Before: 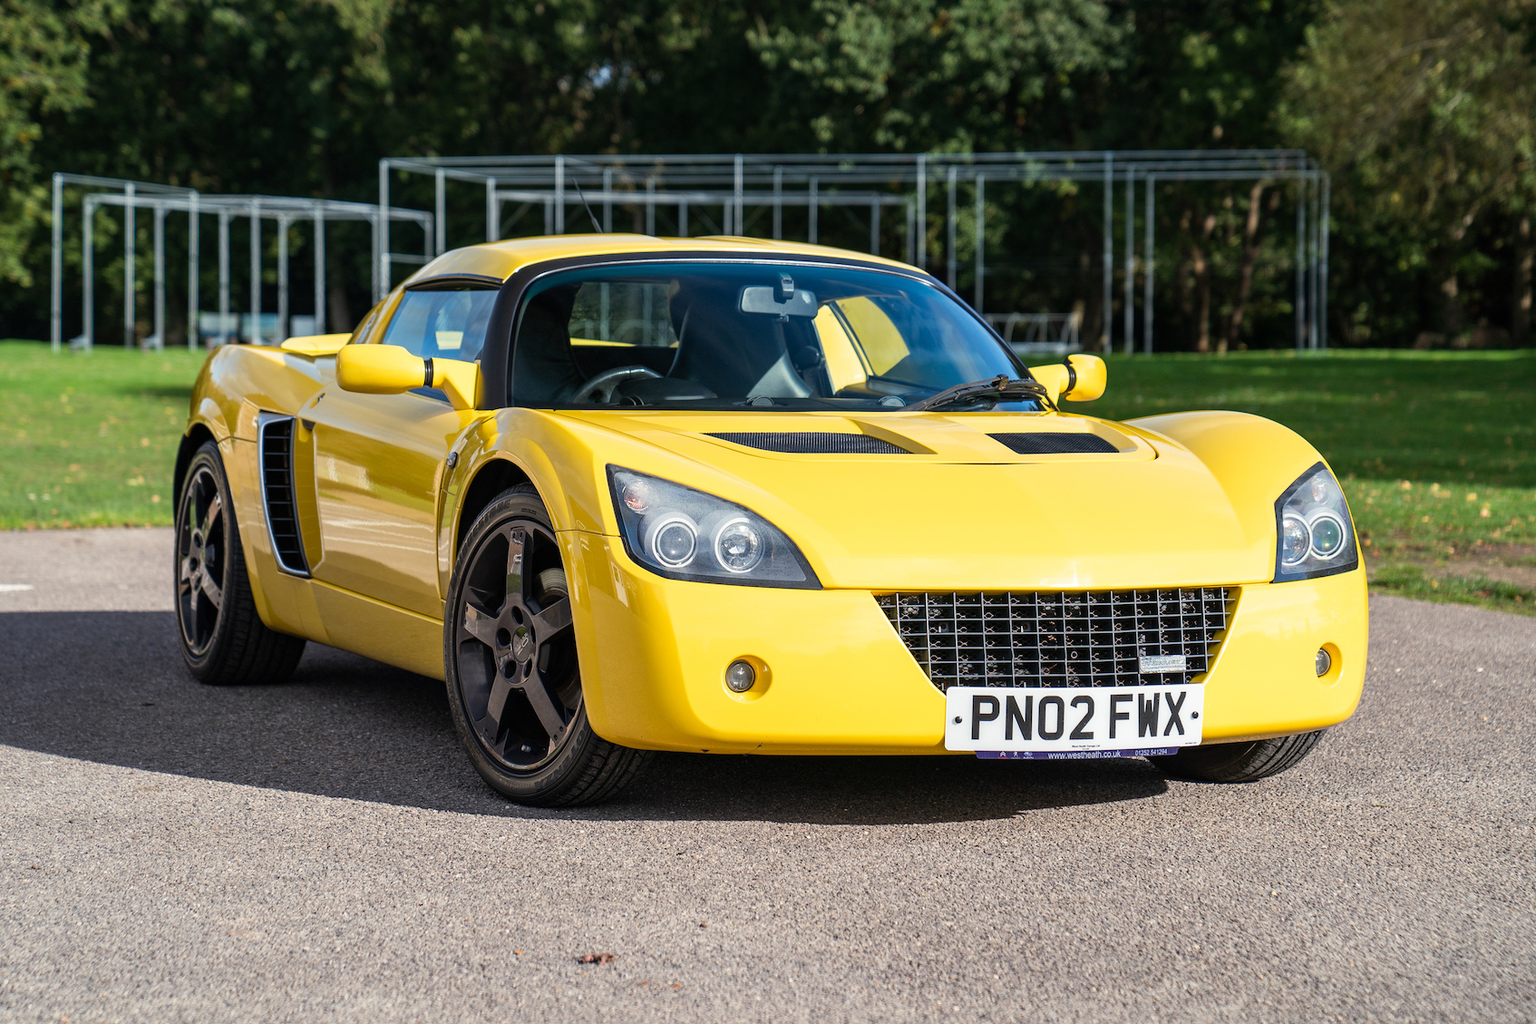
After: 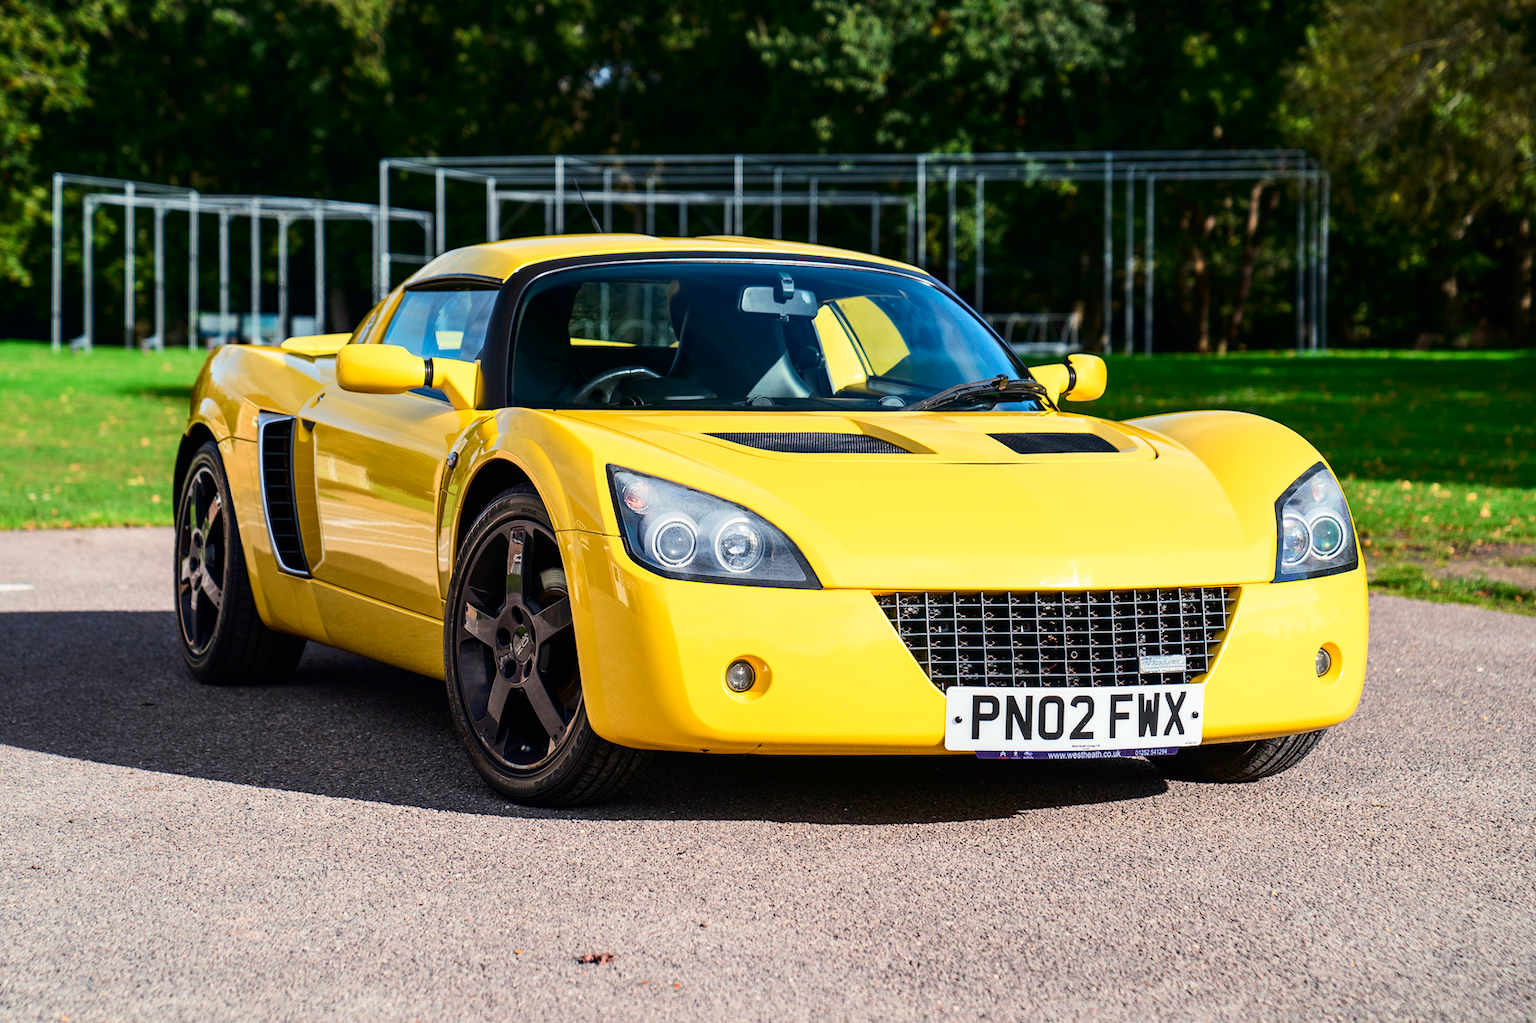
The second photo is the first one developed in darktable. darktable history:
tone curve: curves: ch0 [(0, 0) (0.126, 0.061) (0.338, 0.285) (0.494, 0.518) (0.703, 0.762) (1, 1)]; ch1 [(0, 0) (0.389, 0.313) (0.457, 0.442) (0.5, 0.501) (0.55, 0.578) (1, 1)]; ch2 [(0, 0) (0.44, 0.424) (0.501, 0.499) (0.557, 0.564) (0.613, 0.67) (0.707, 0.746) (1, 1)], color space Lab, independent channels, preserve colors none
